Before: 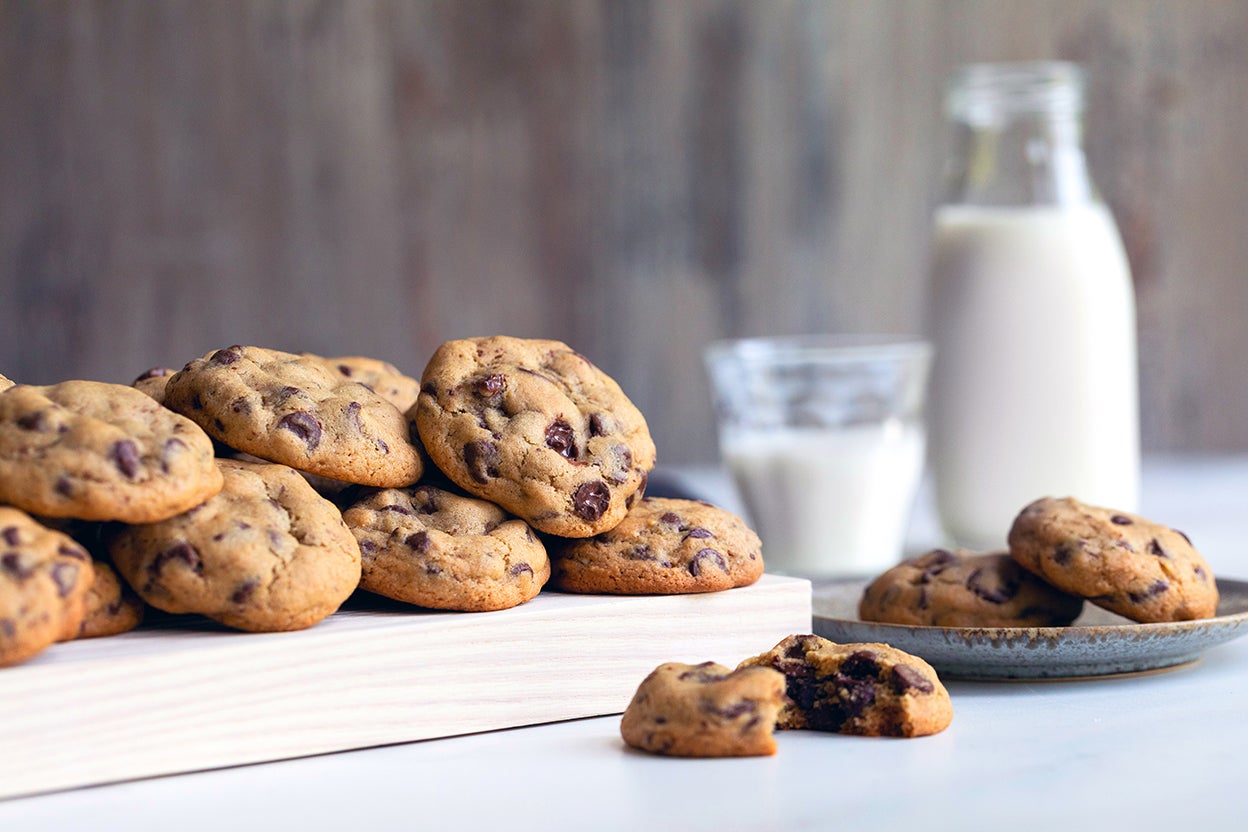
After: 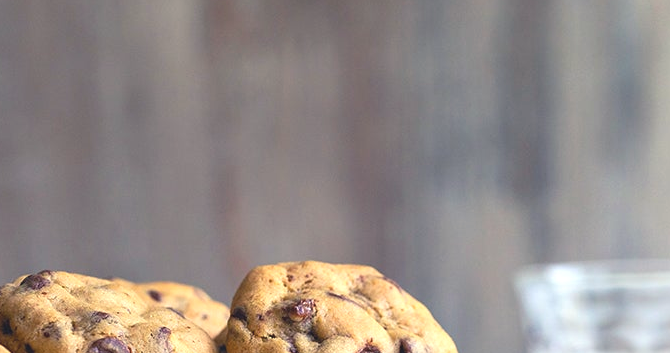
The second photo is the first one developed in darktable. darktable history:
color balance rgb: shadows lift › chroma 2.004%, shadows lift › hue 214.17°, highlights gain › luminance 6.527%, highlights gain › chroma 2.596%, highlights gain › hue 88.11°, perceptual saturation grading › global saturation 8.8%, perceptual brilliance grading › global brilliance 12.27%, contrast 4.762%
contrast brightness saturation: contrast -0.159, brightness 0.046, saturation -0.137
crop: left 15.239%, top 9.035%, right 31.061%, bottom 48.534%
